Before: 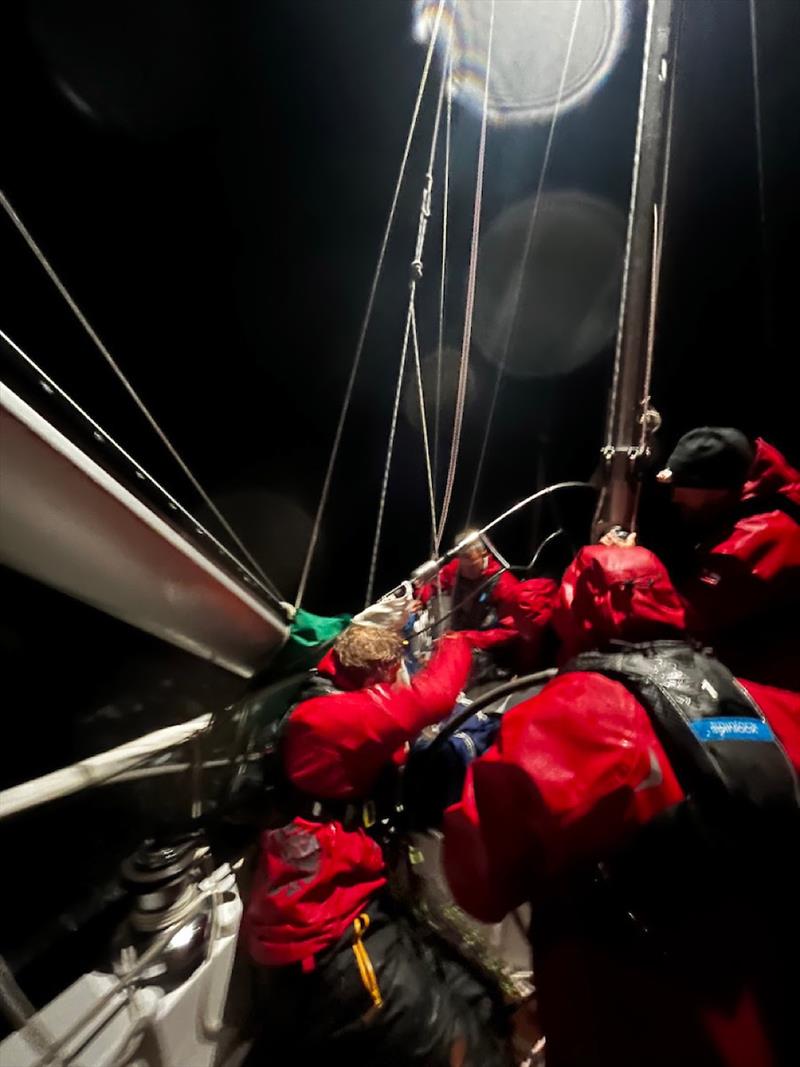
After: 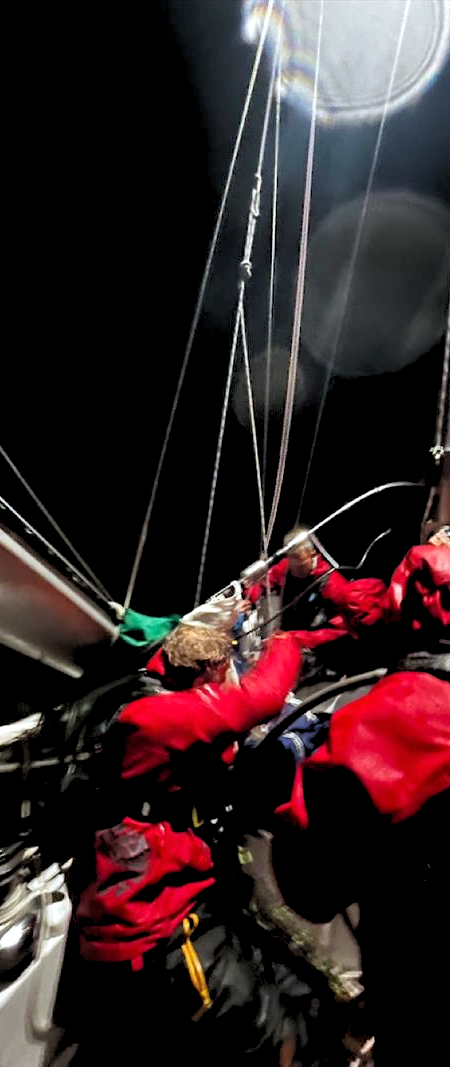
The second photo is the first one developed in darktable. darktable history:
white balance: red 0.967, blue 1.049
crop: left 21.496%, right 22.254%
rgb levels: levels [[0.013, 0.434, 0.89], [0, 0.5, 1], [0, 0.5, 1]]
